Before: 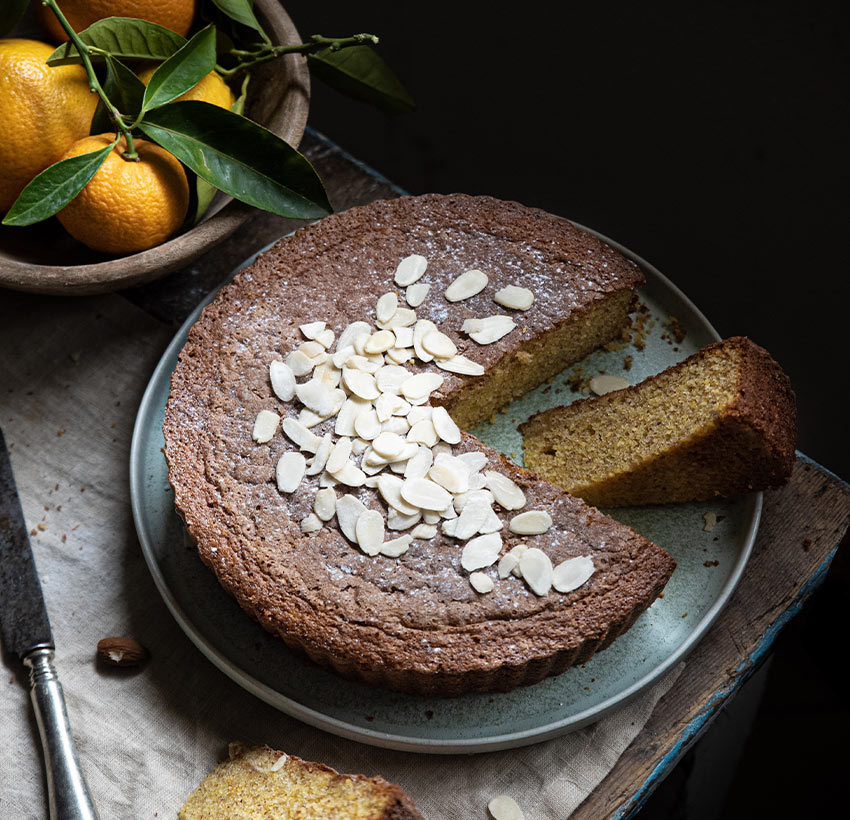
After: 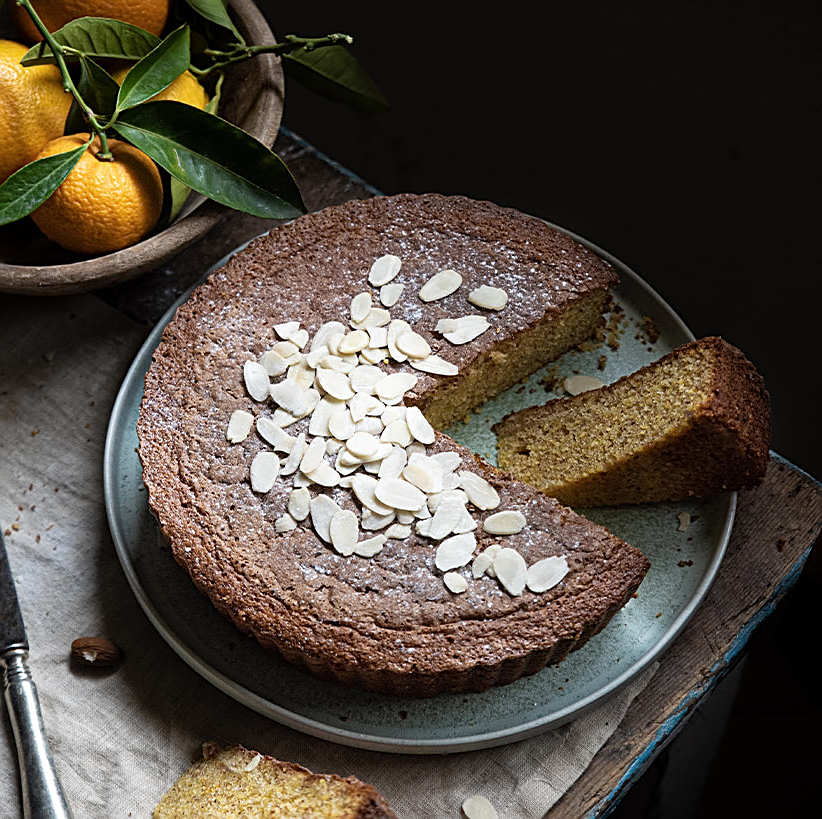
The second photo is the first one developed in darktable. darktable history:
crop and rotate: left 3.238%
sharpen: on, module defaults
tone equalizer: on, module defaults
